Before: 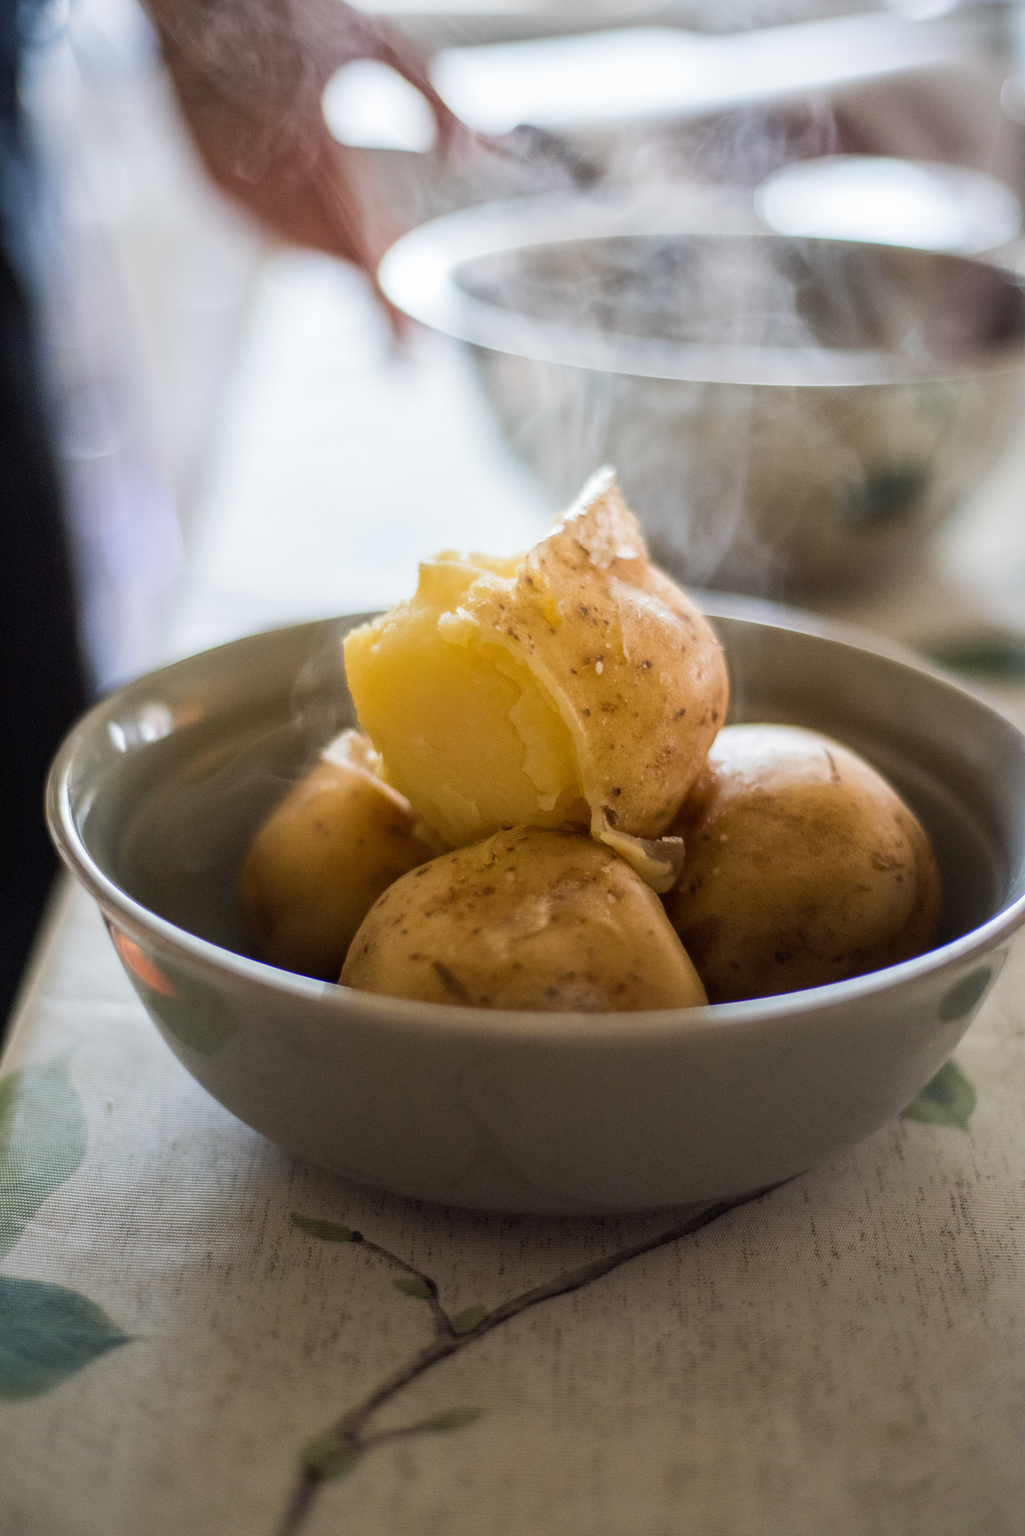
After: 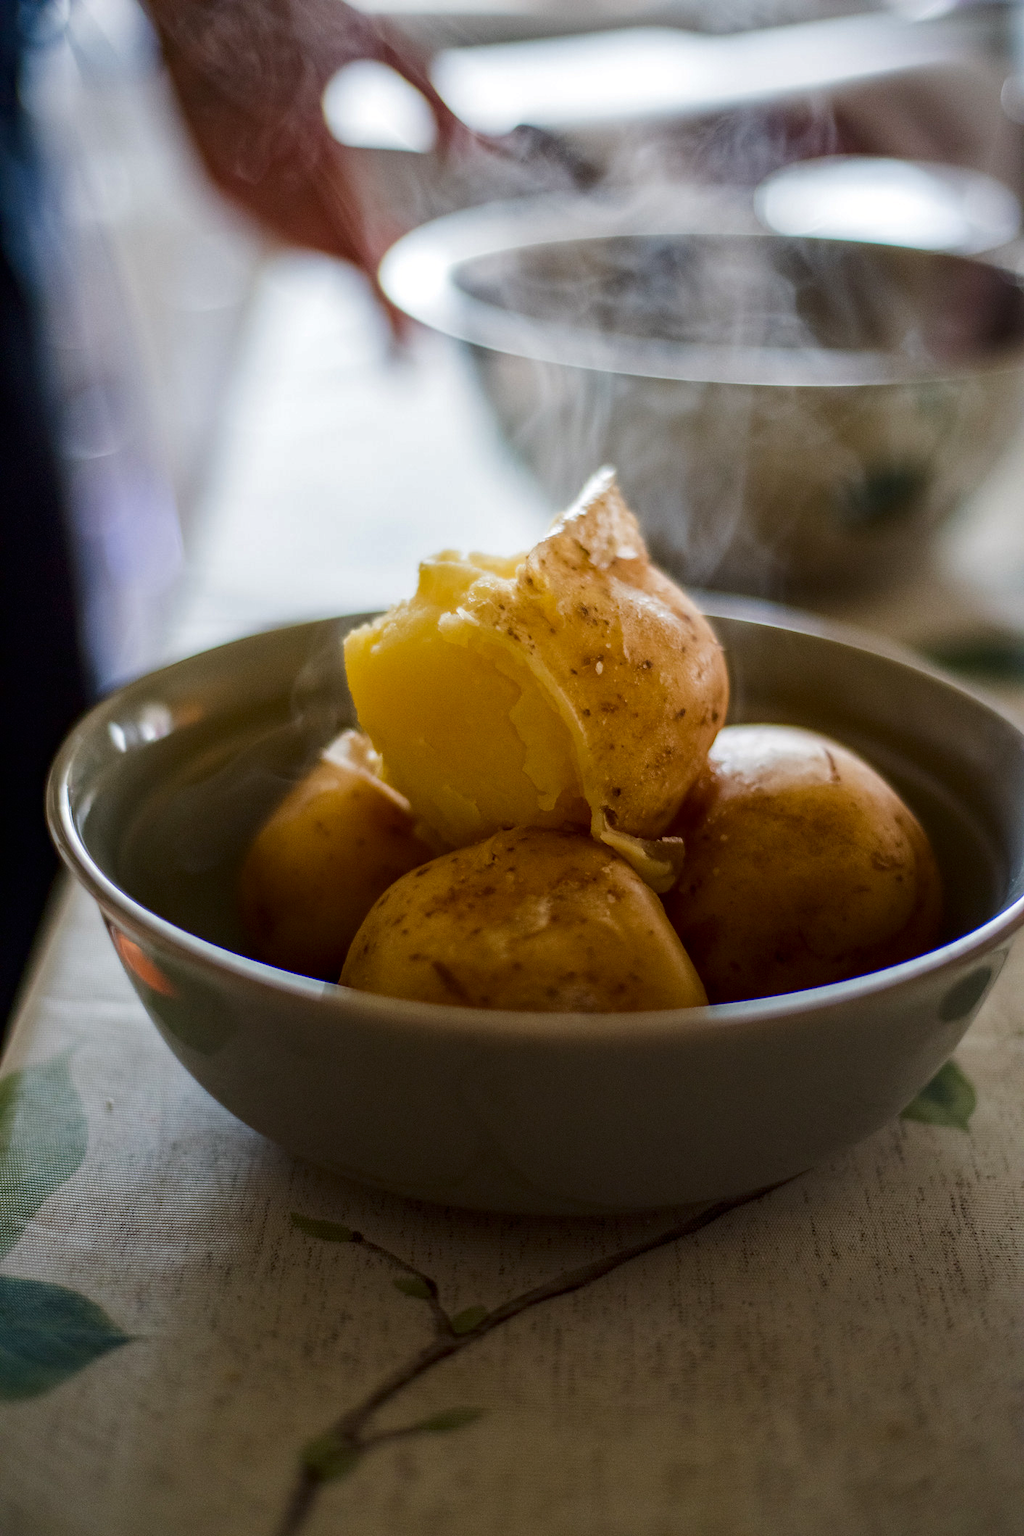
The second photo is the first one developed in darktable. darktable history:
exposure: compensate highlight preservation false
contrast brightness saturation: brightness -0.212, saturation 0.08
haze removal: compatibility mode true, adaptive false
